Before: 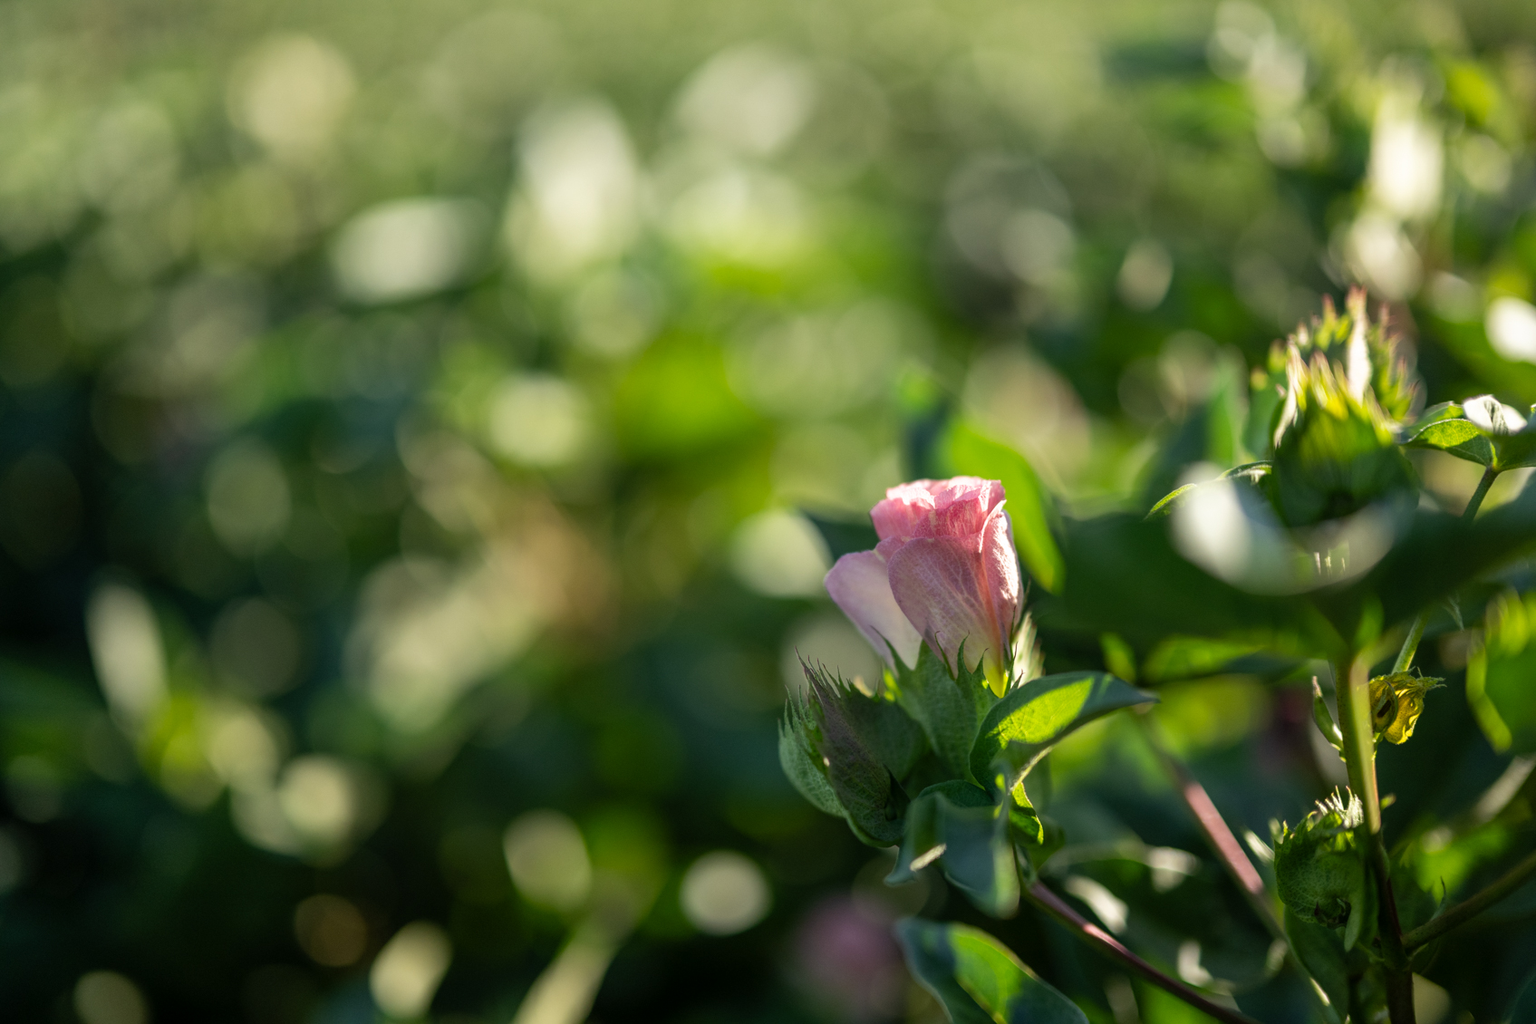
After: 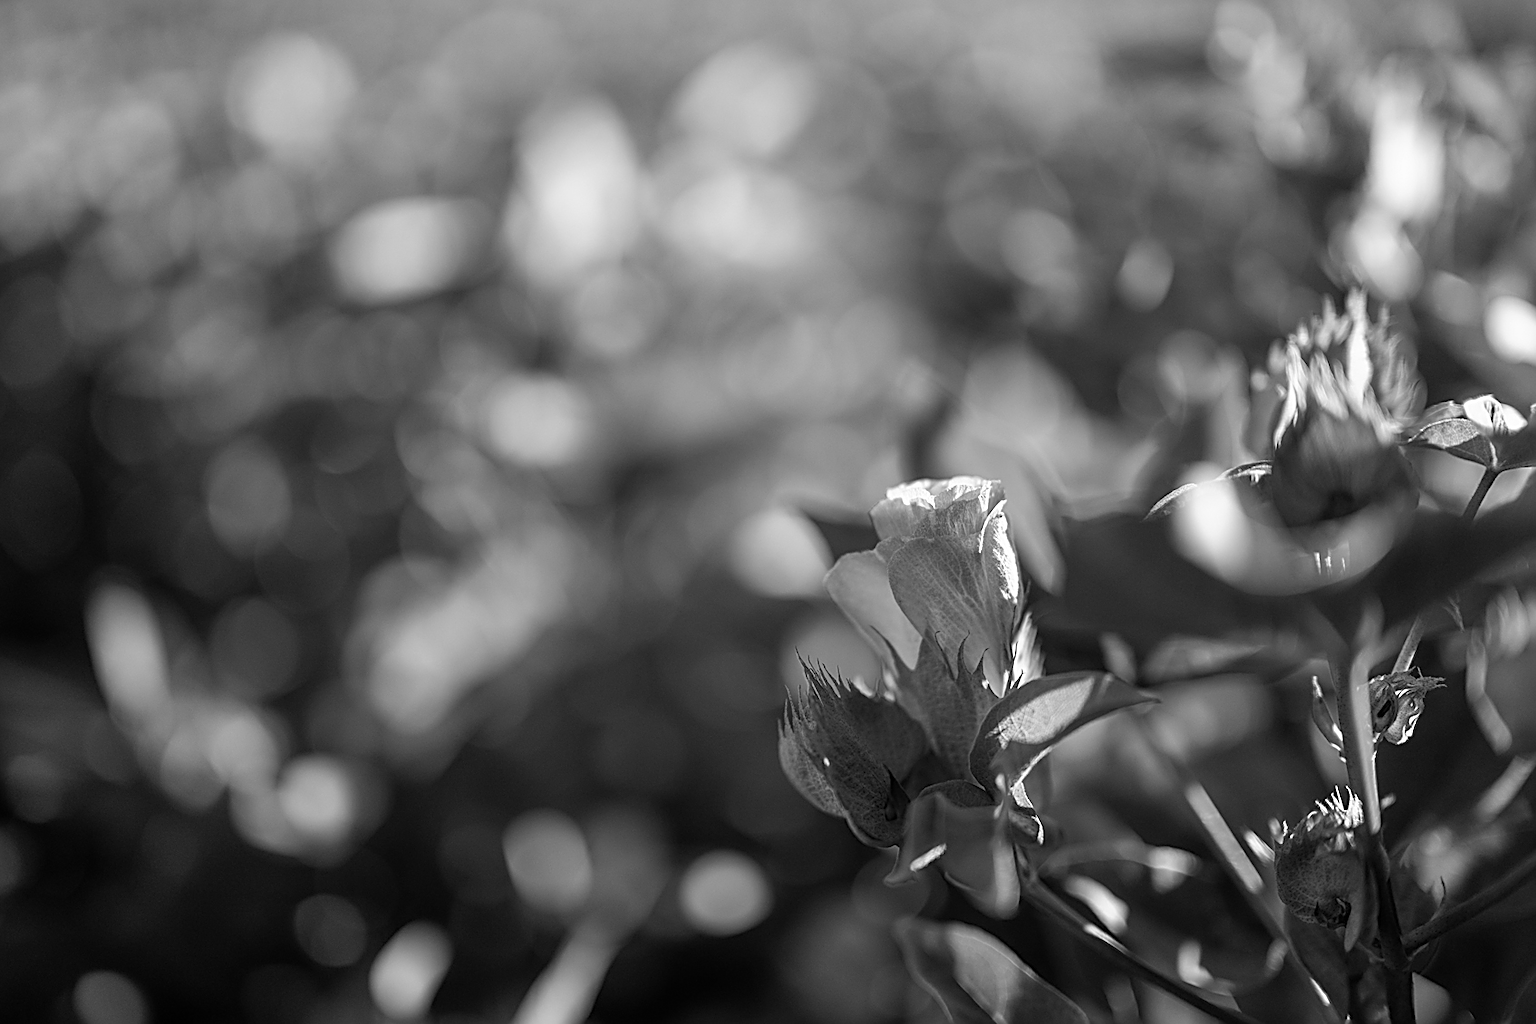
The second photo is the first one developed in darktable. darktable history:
monochrome: on, module defaults
sharpen: amount 1
